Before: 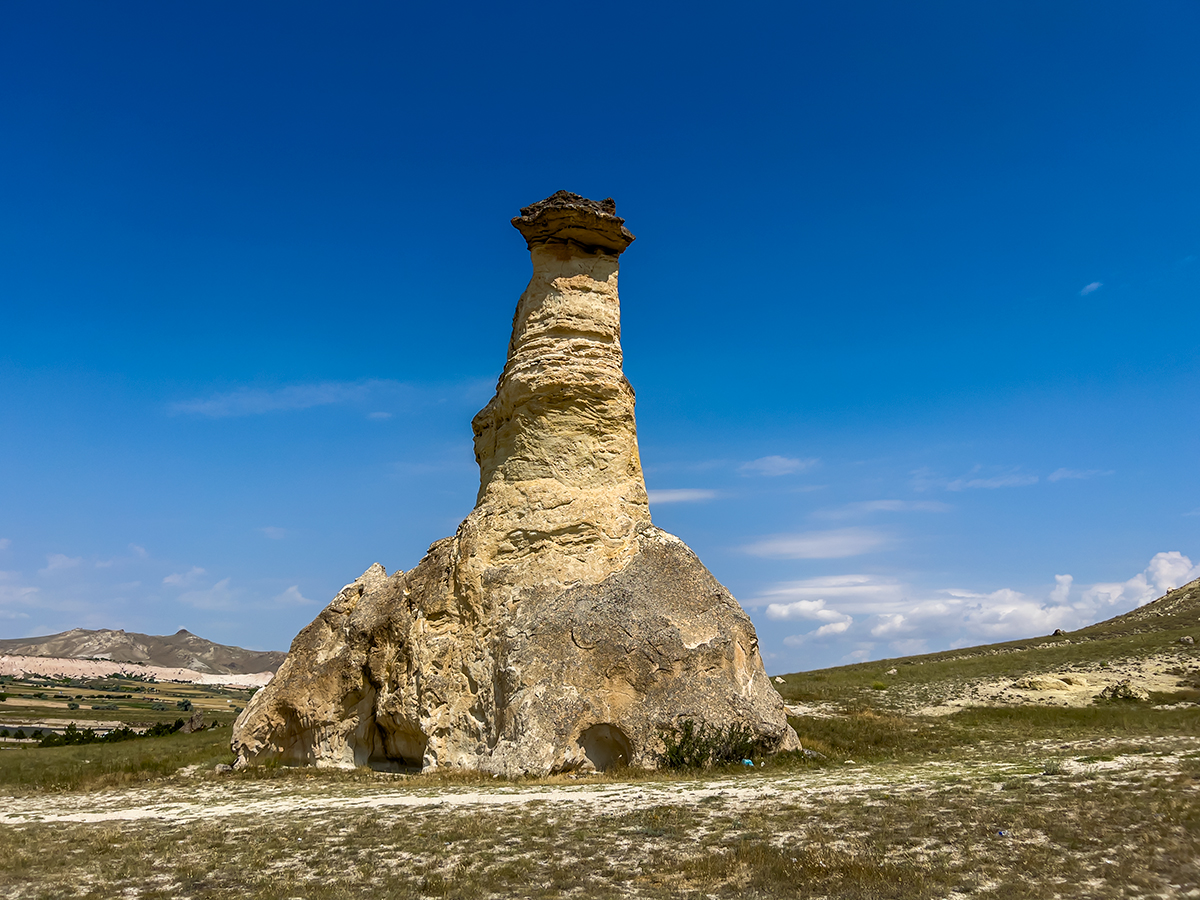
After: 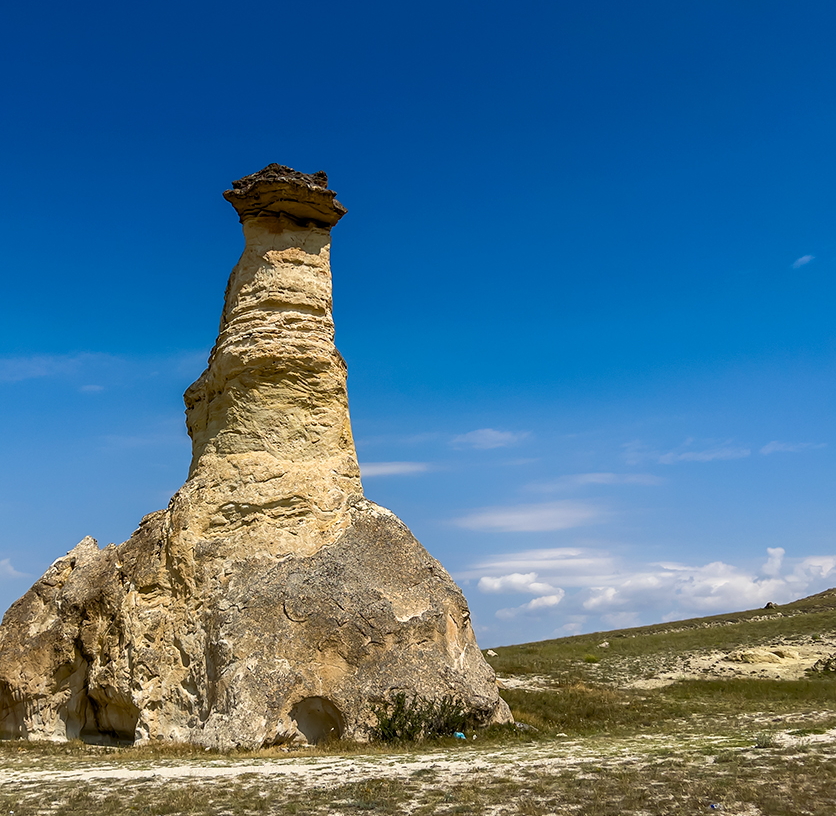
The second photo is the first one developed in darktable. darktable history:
crop and rotate: left 24.067%, top 3.027%, right 6.229%, bottom 6.226%
